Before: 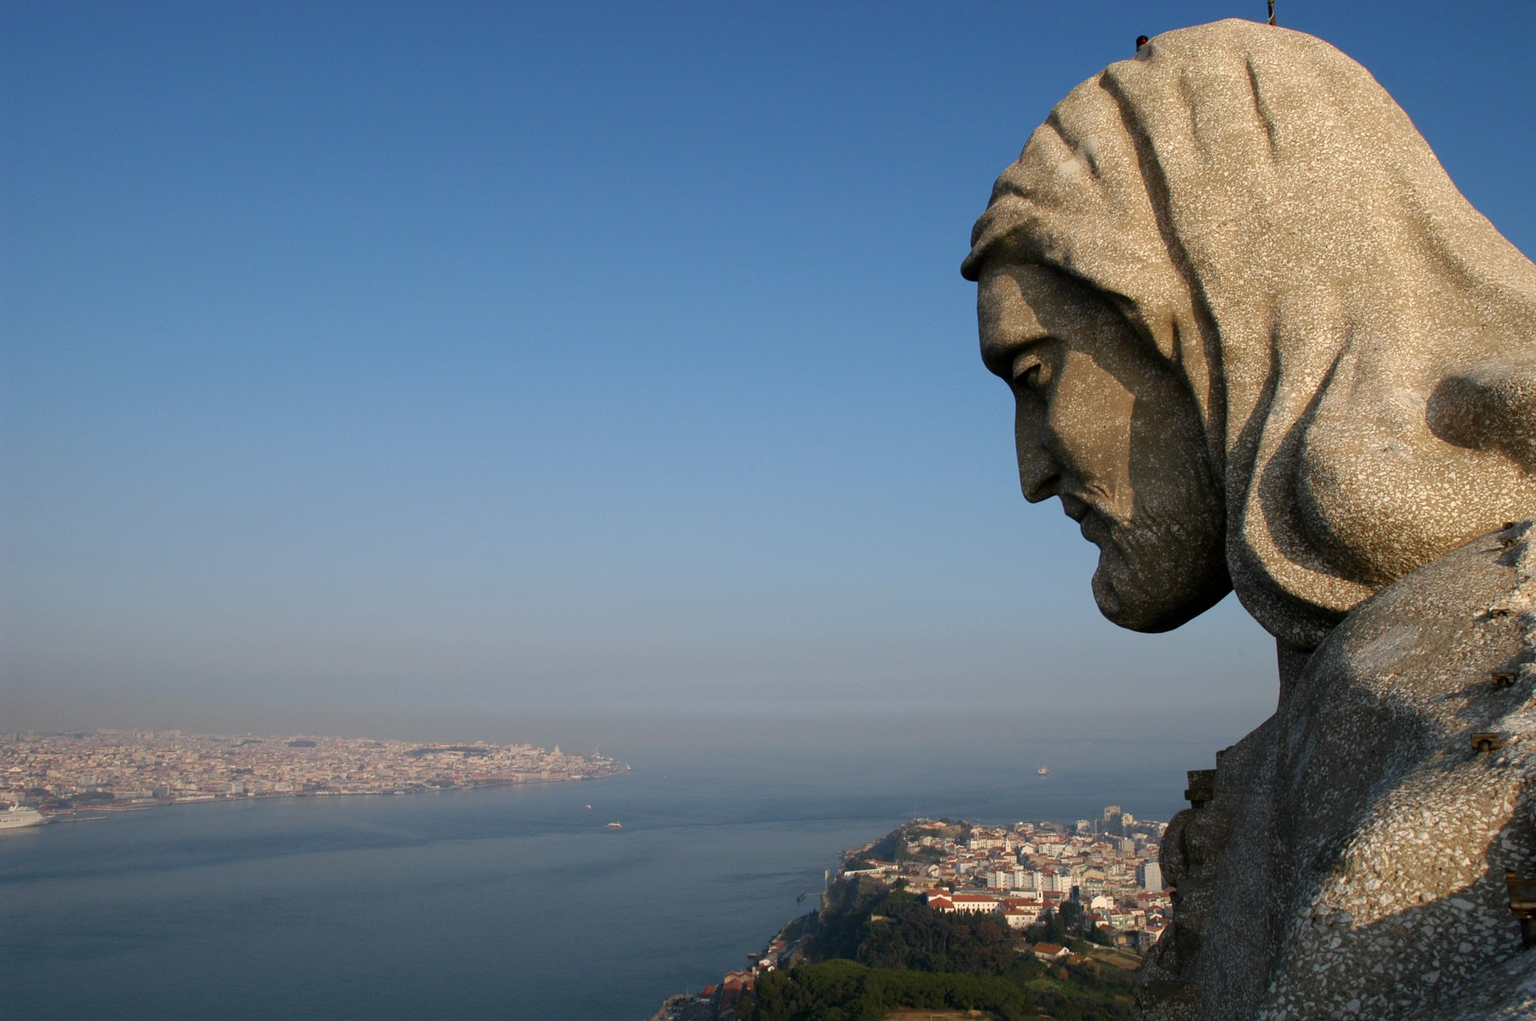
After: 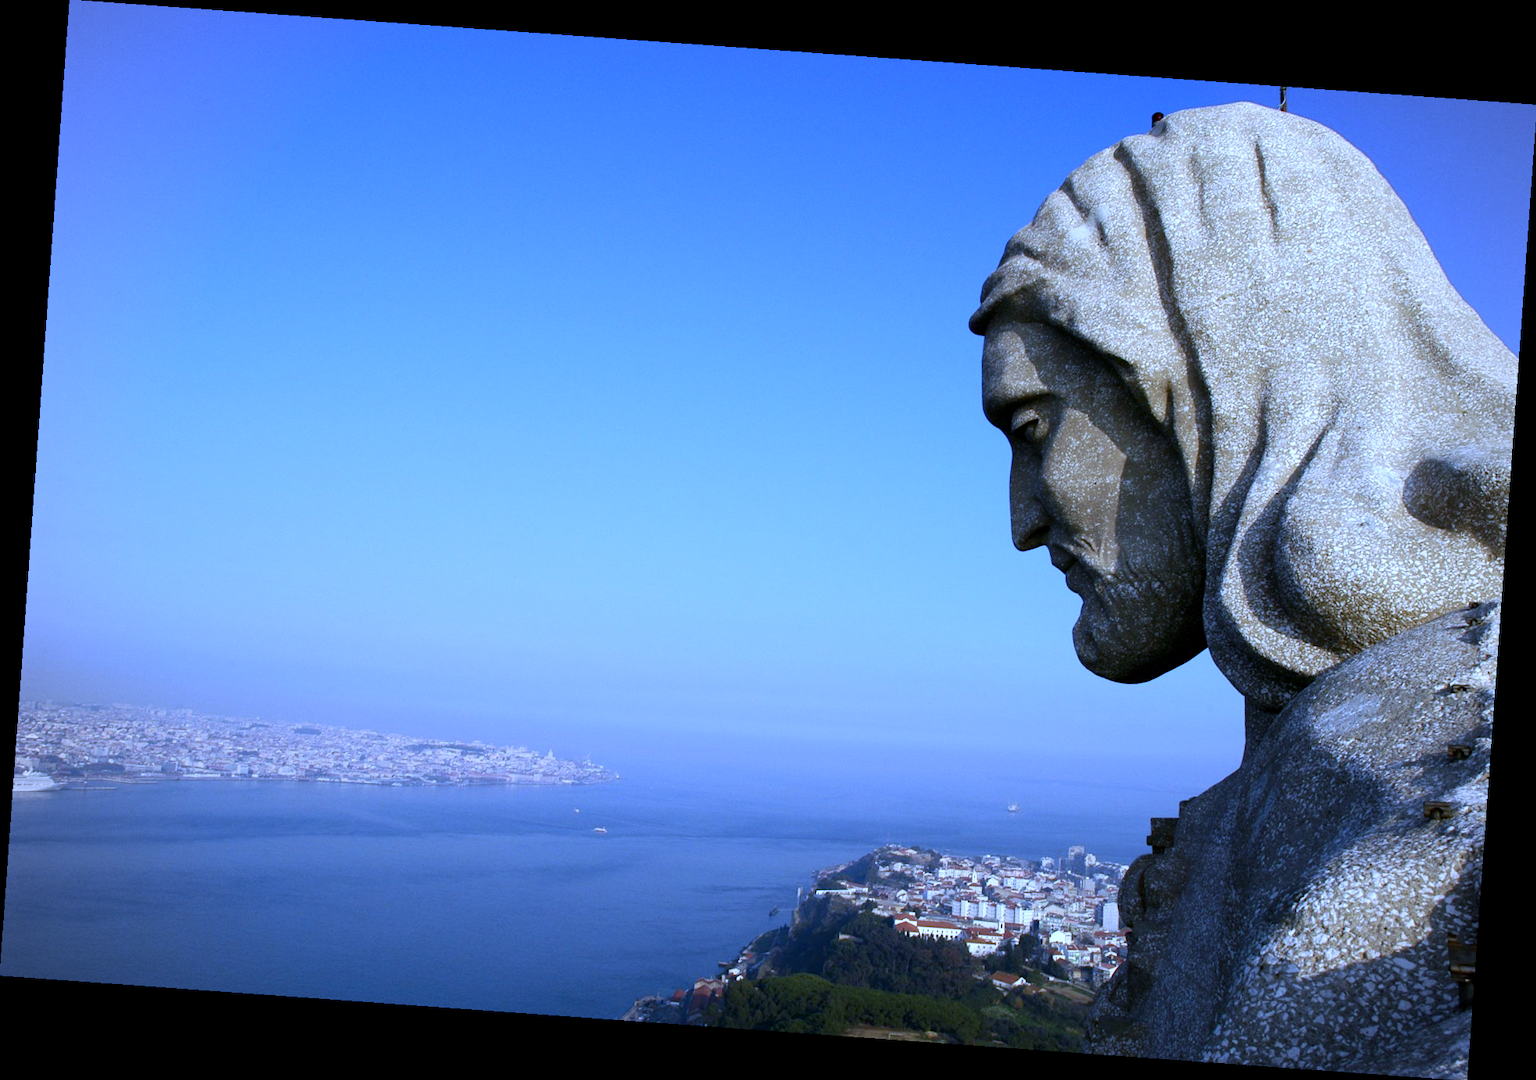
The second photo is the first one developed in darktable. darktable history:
rotate and perspective: rotation 4.1°, automatic cropping off
vignetting: fall-off radius 81.94%
contrast brightness saturation: contrast 0.14
exposure: black level correction 0.001, exposure 0.5 EV, compensate exposure bias true, compensate highlight preservation false
white balance: red 0.766, blue 1.537
